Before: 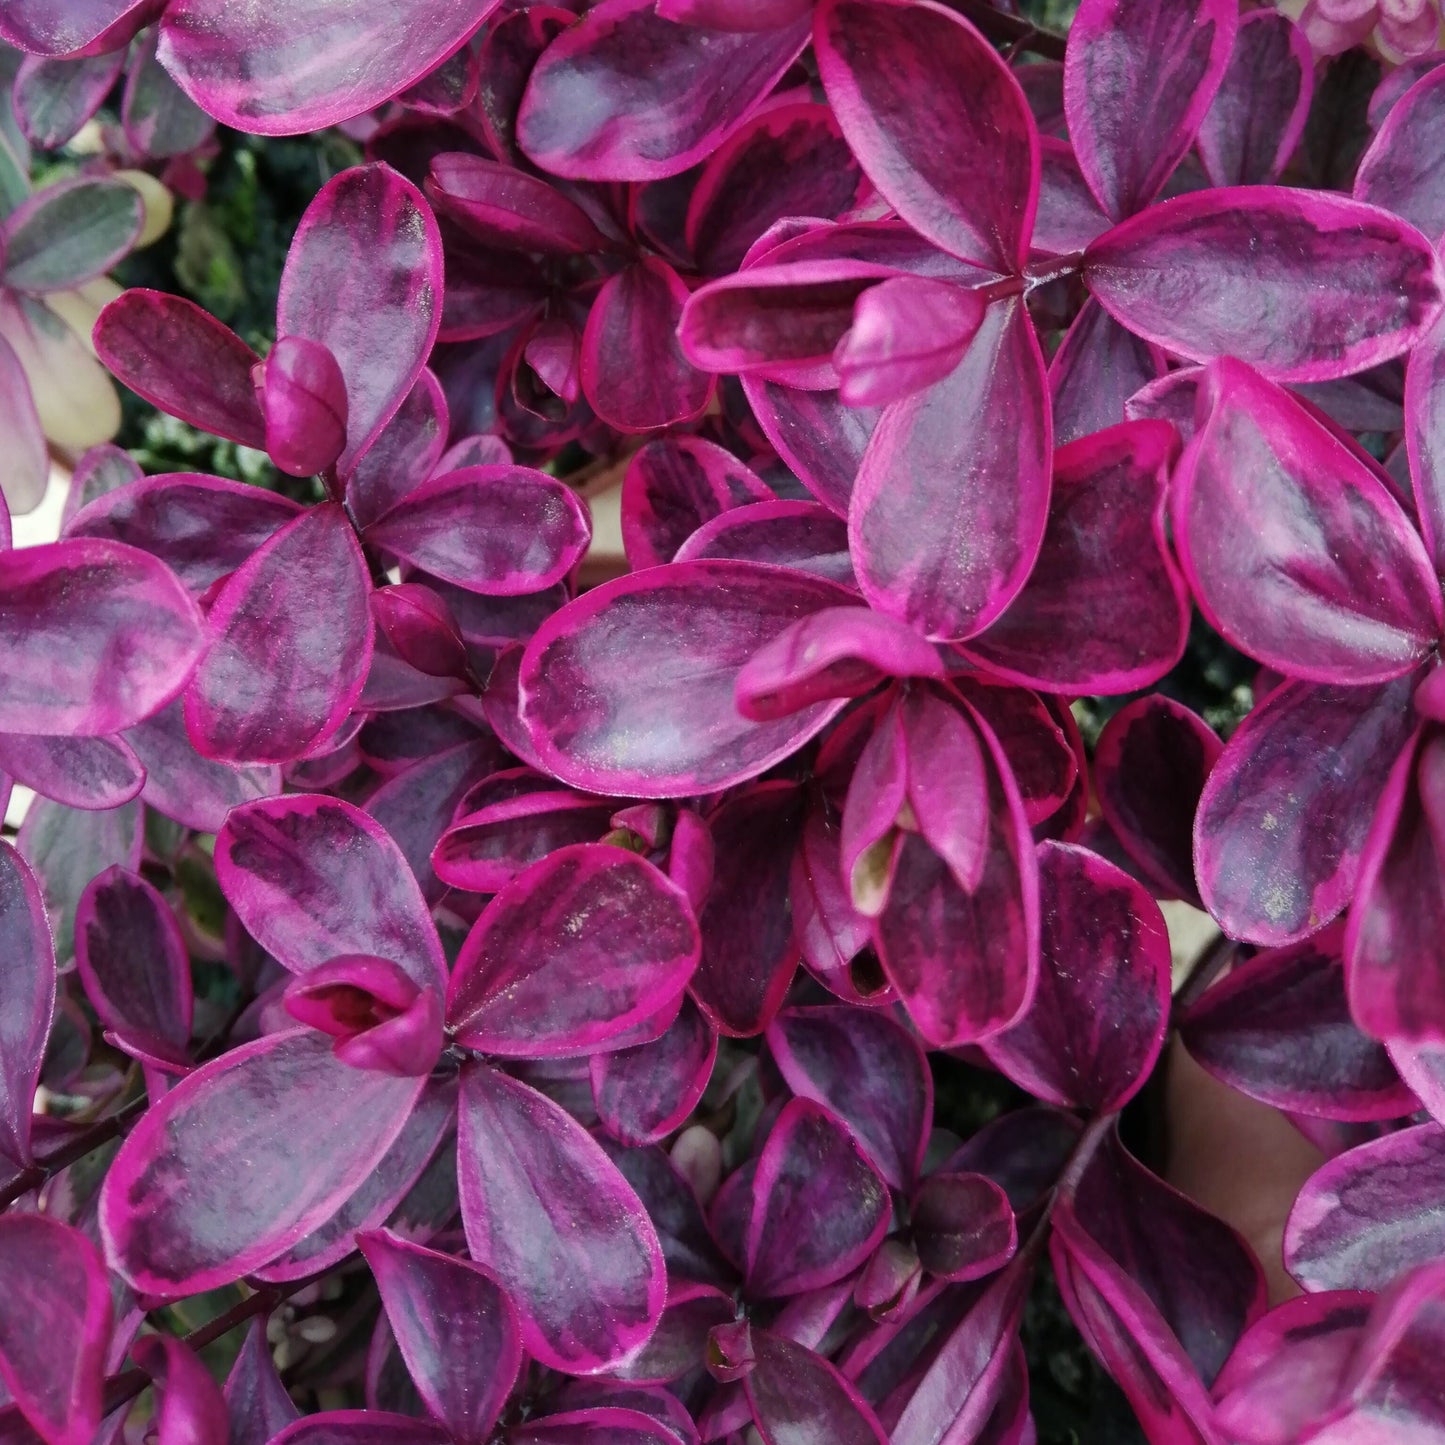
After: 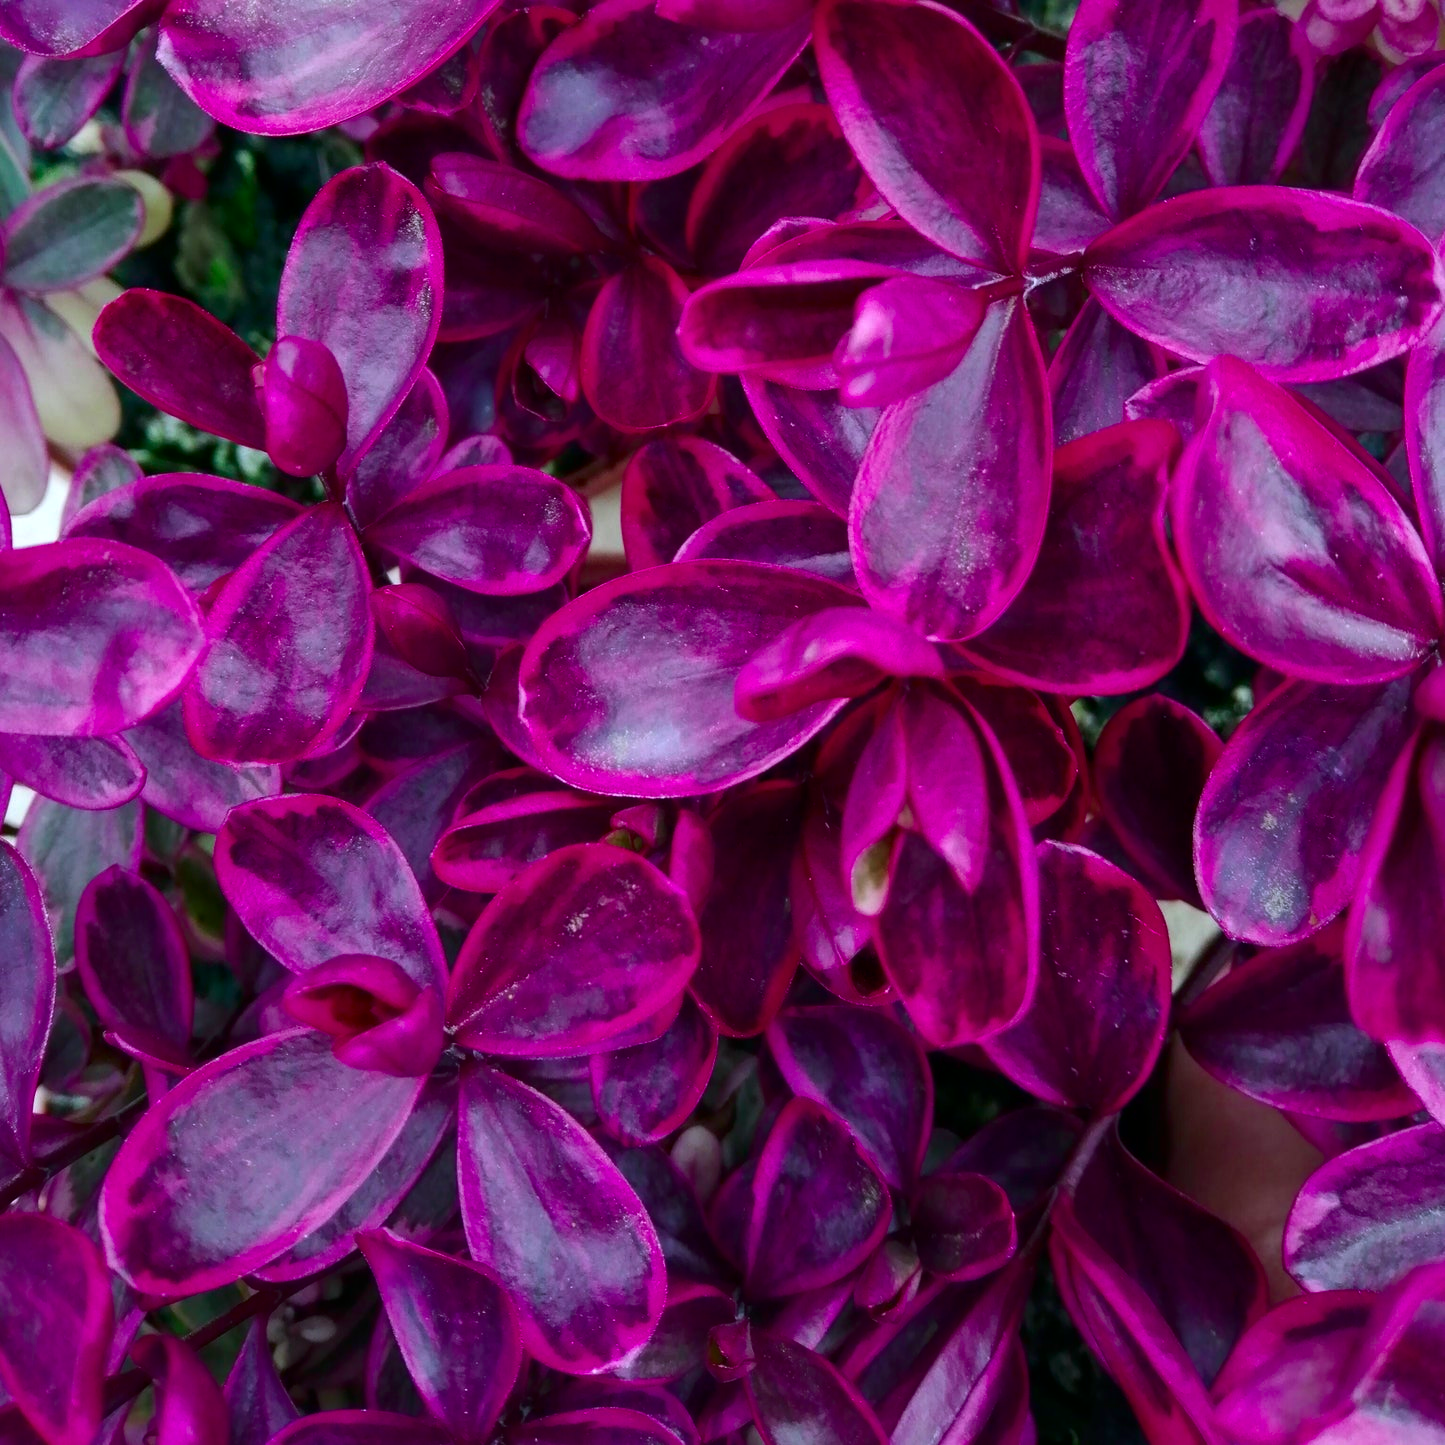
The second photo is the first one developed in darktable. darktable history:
contrast brightness saturation: contrast 0.069, brightness -0.138, saturation 0.114
color calibration: output R [0.948, 0.091, -0.04, 0], output G [-0.3, 1.384, -0.085, 0], output B [-0.108, 0.061, 1.08, 0], illuminant as shot in camera, x 0.358, y 0.373, temperature 4628.91 K
